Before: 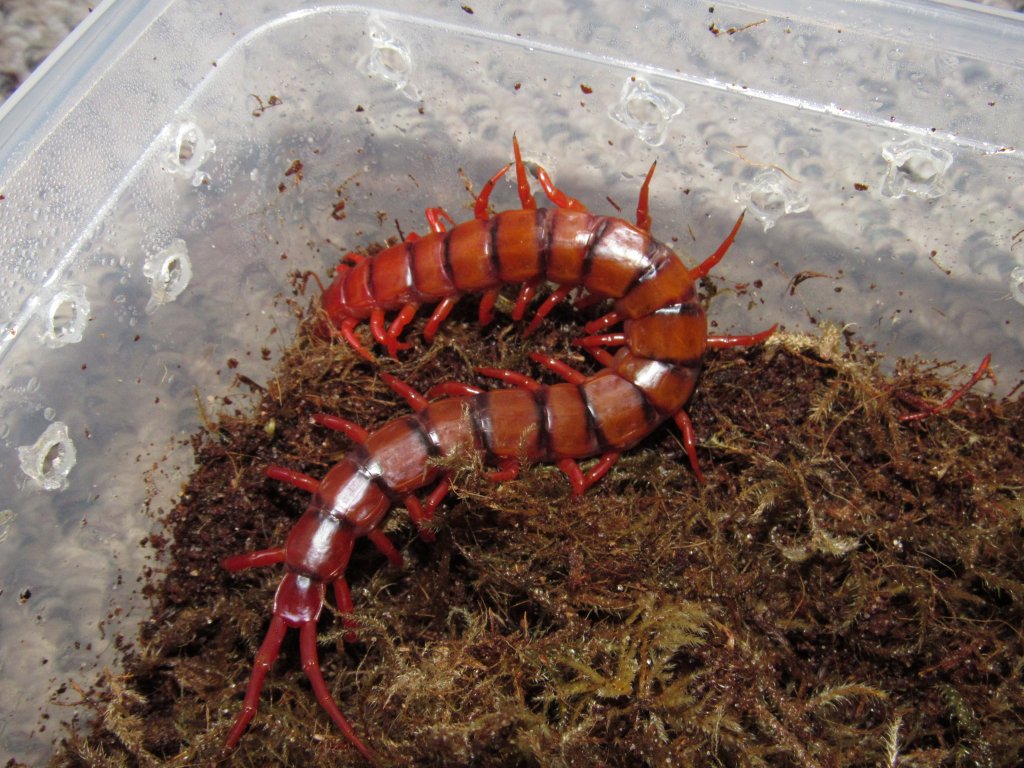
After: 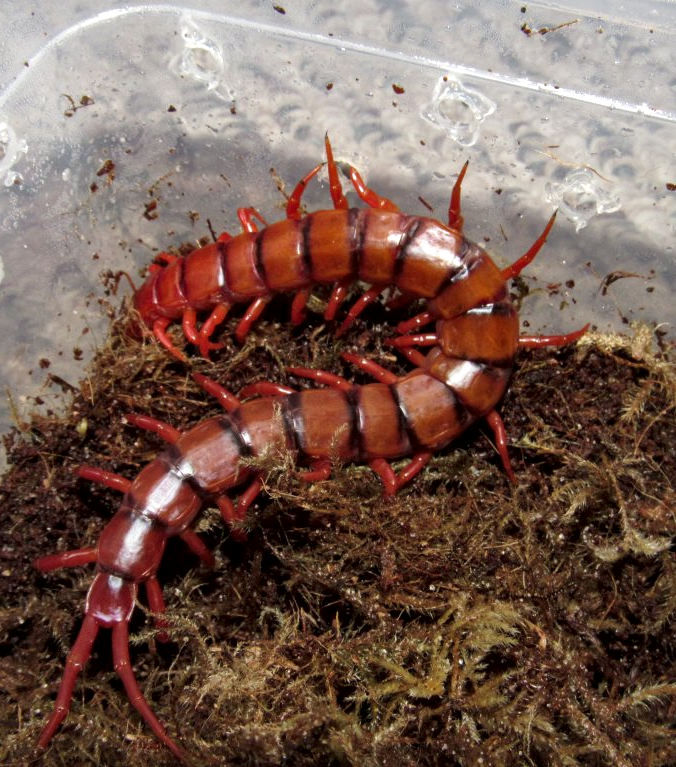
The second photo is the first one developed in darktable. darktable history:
local contrast: mode bilateral grid, contrast 25, coarseness 60, detail 151%, midtone range 0.2
crop and rotate: left 18.442%, right 15.508%
